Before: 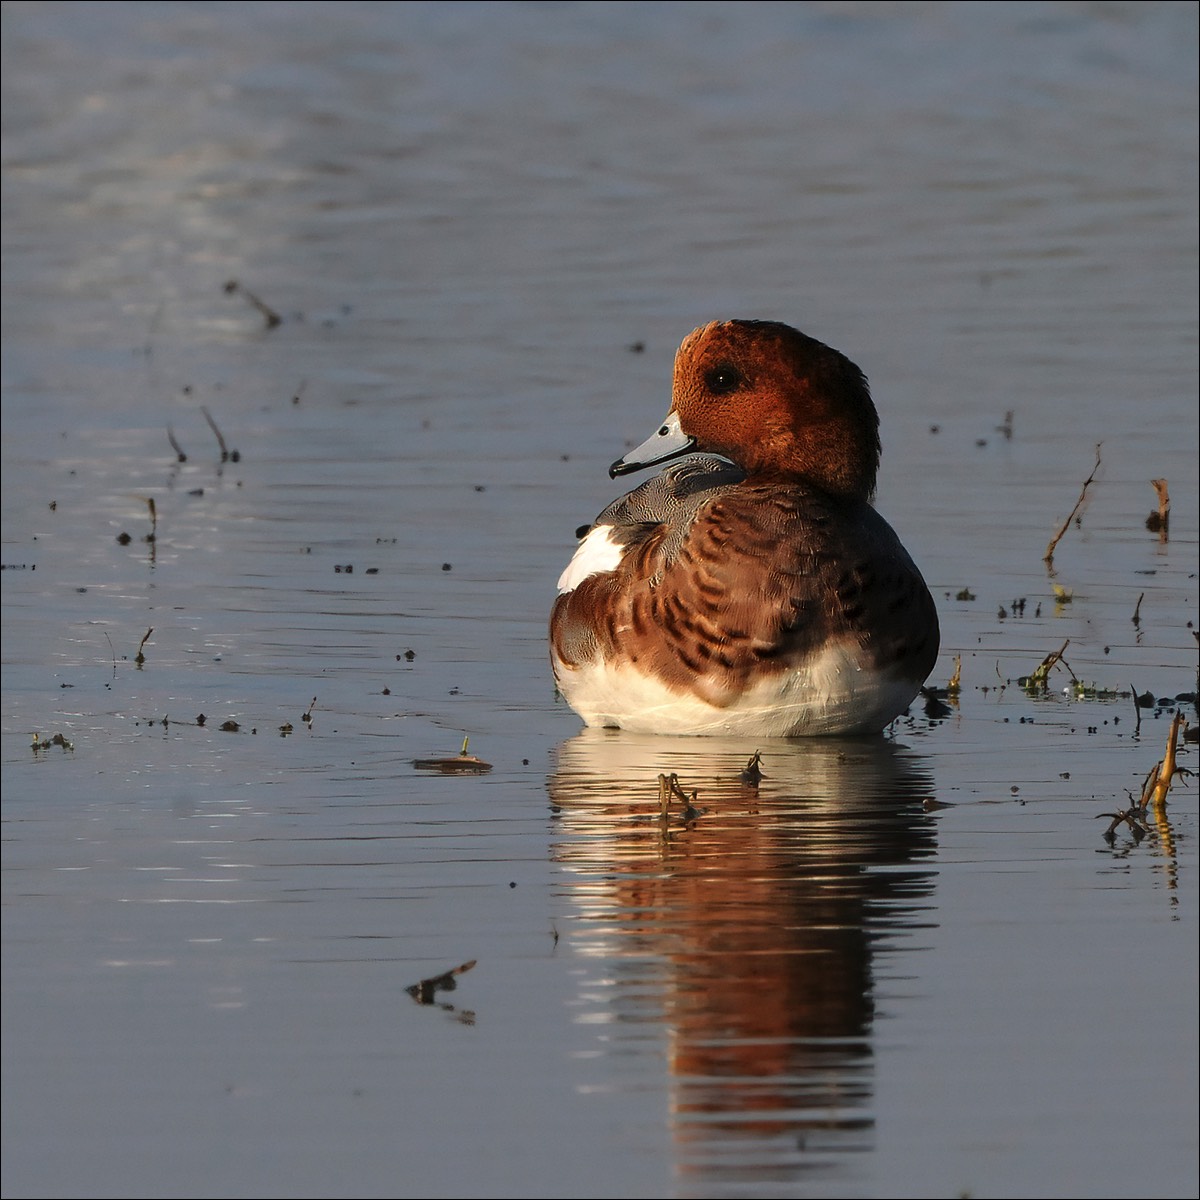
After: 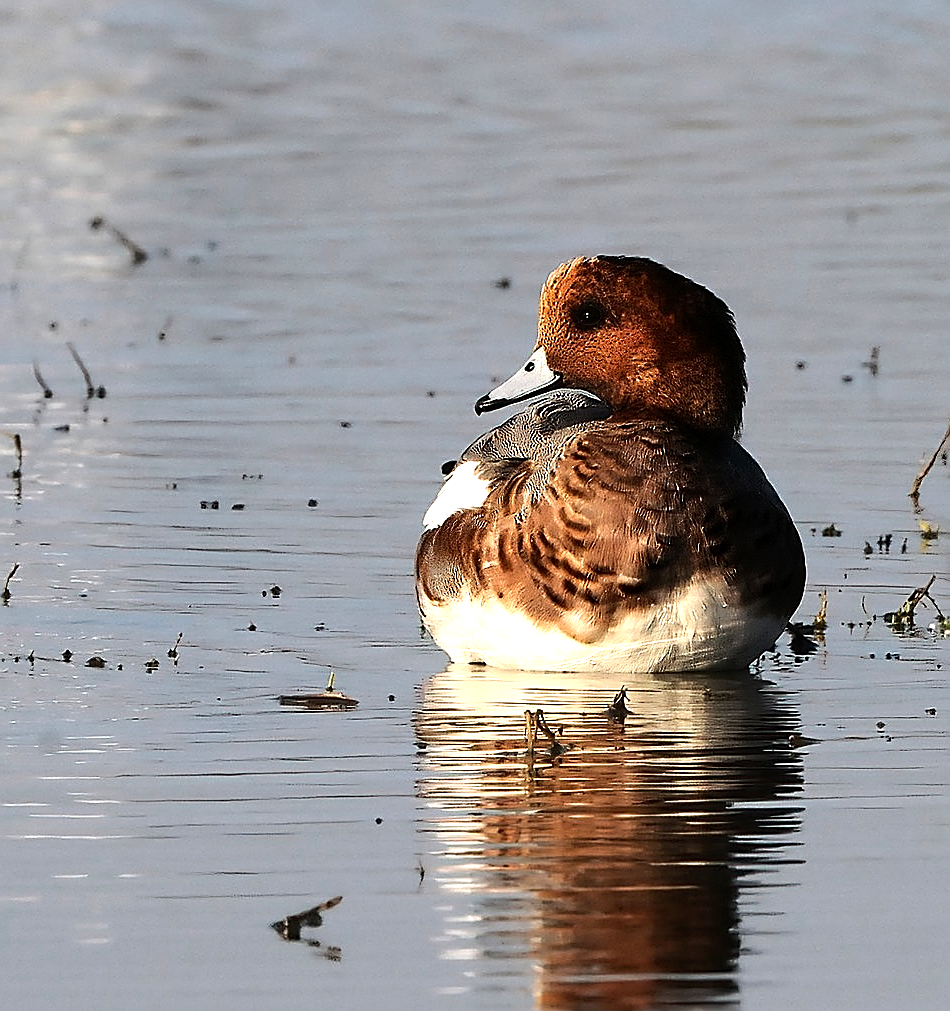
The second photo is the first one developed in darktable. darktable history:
crop: left 11.225%, top 5.381%, right 9.565%, bottom 10.314%
tone equalizer: -8 EV -1.08 EV, -7 EV -1.01 EV, -6 EV -0.867 EV, -5 EV -0.578 EV, -3 EV 0.578 EV, -2 EV 0.867 EV, -1 EV 1.01 EV, +0 EV 1.08 EV, edges refinement/feathering 500, mask exposure compensation -1.57 EV, preserve details no
sharpen: radius 1.4, amount 1.25, threshold 0.7
